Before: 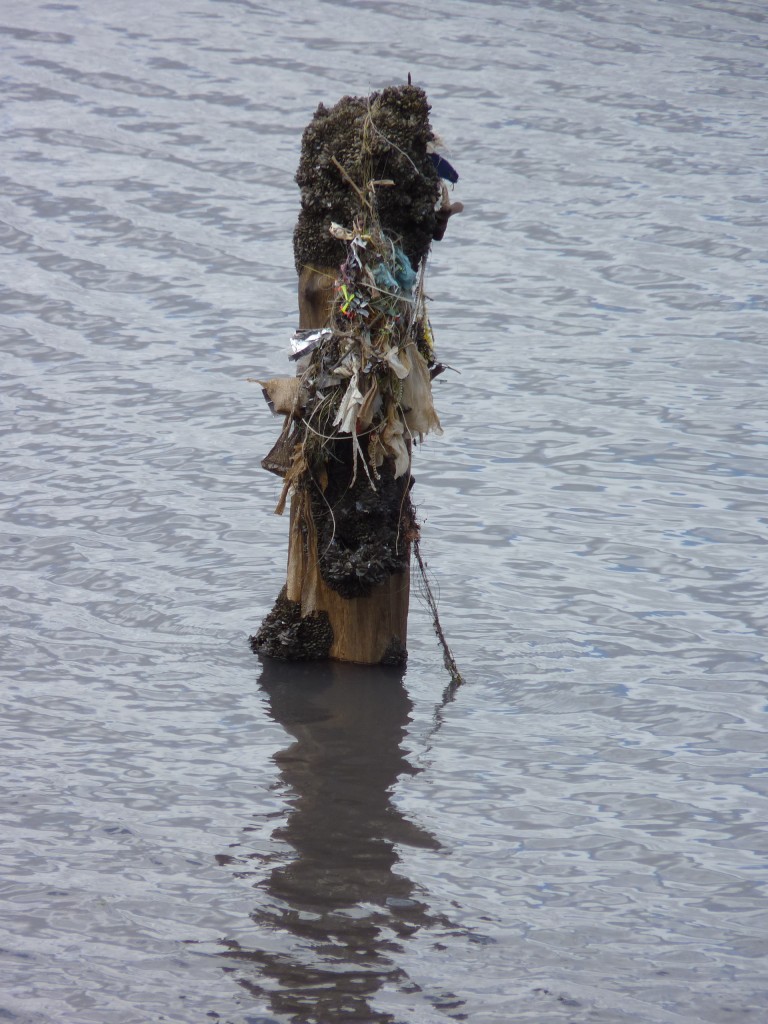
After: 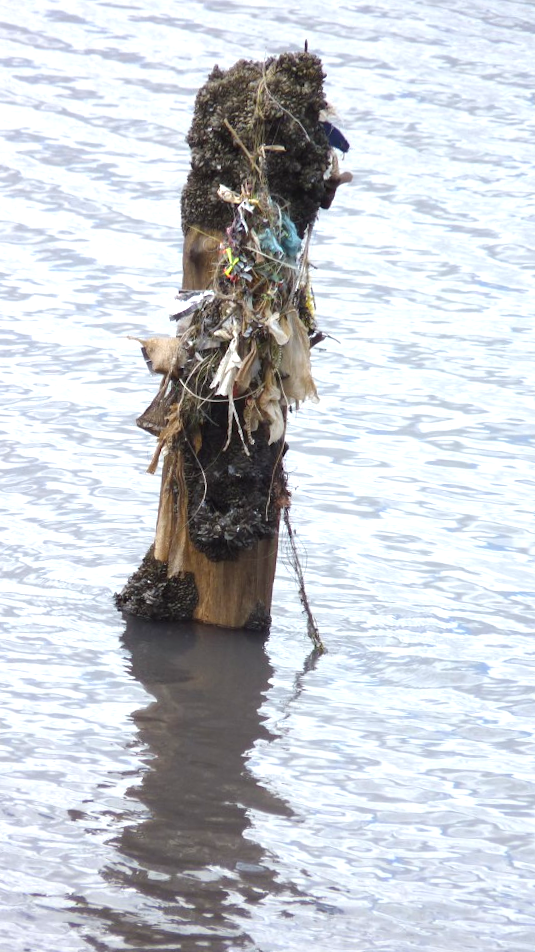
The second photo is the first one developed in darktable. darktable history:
crop and rotate: angle -3.27°, left 14.277%, top 0.028%, right 10.766%, bottom 0.028%
exposure: black level correction 0, exposure 1.1 EV, compensate highlight preservation false
